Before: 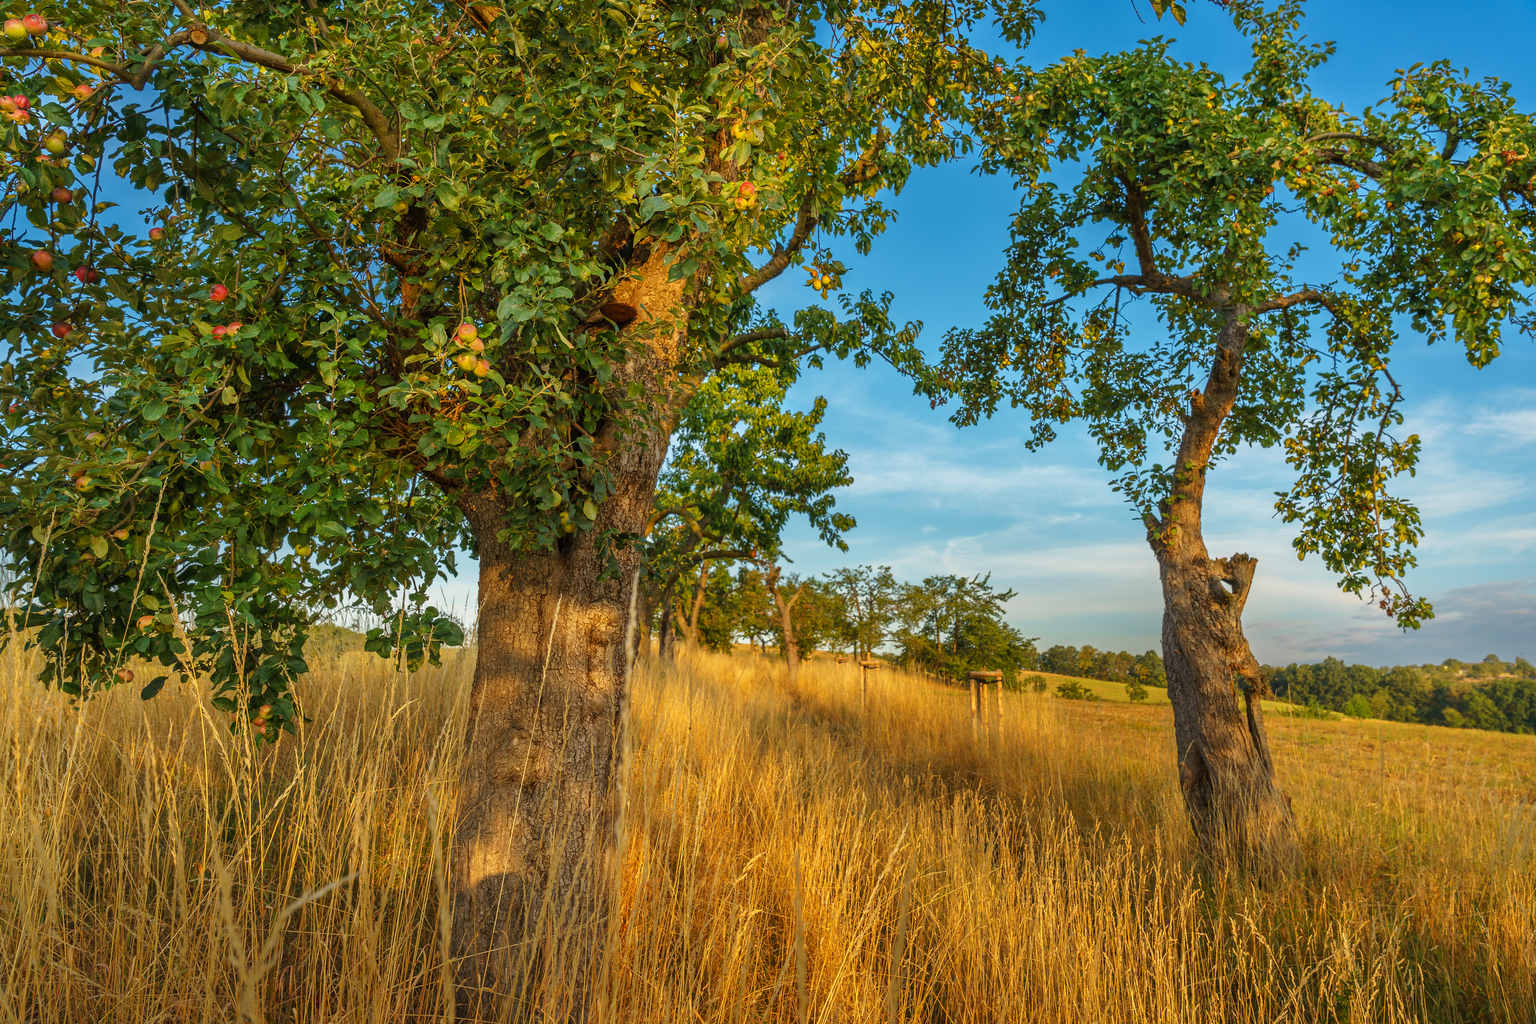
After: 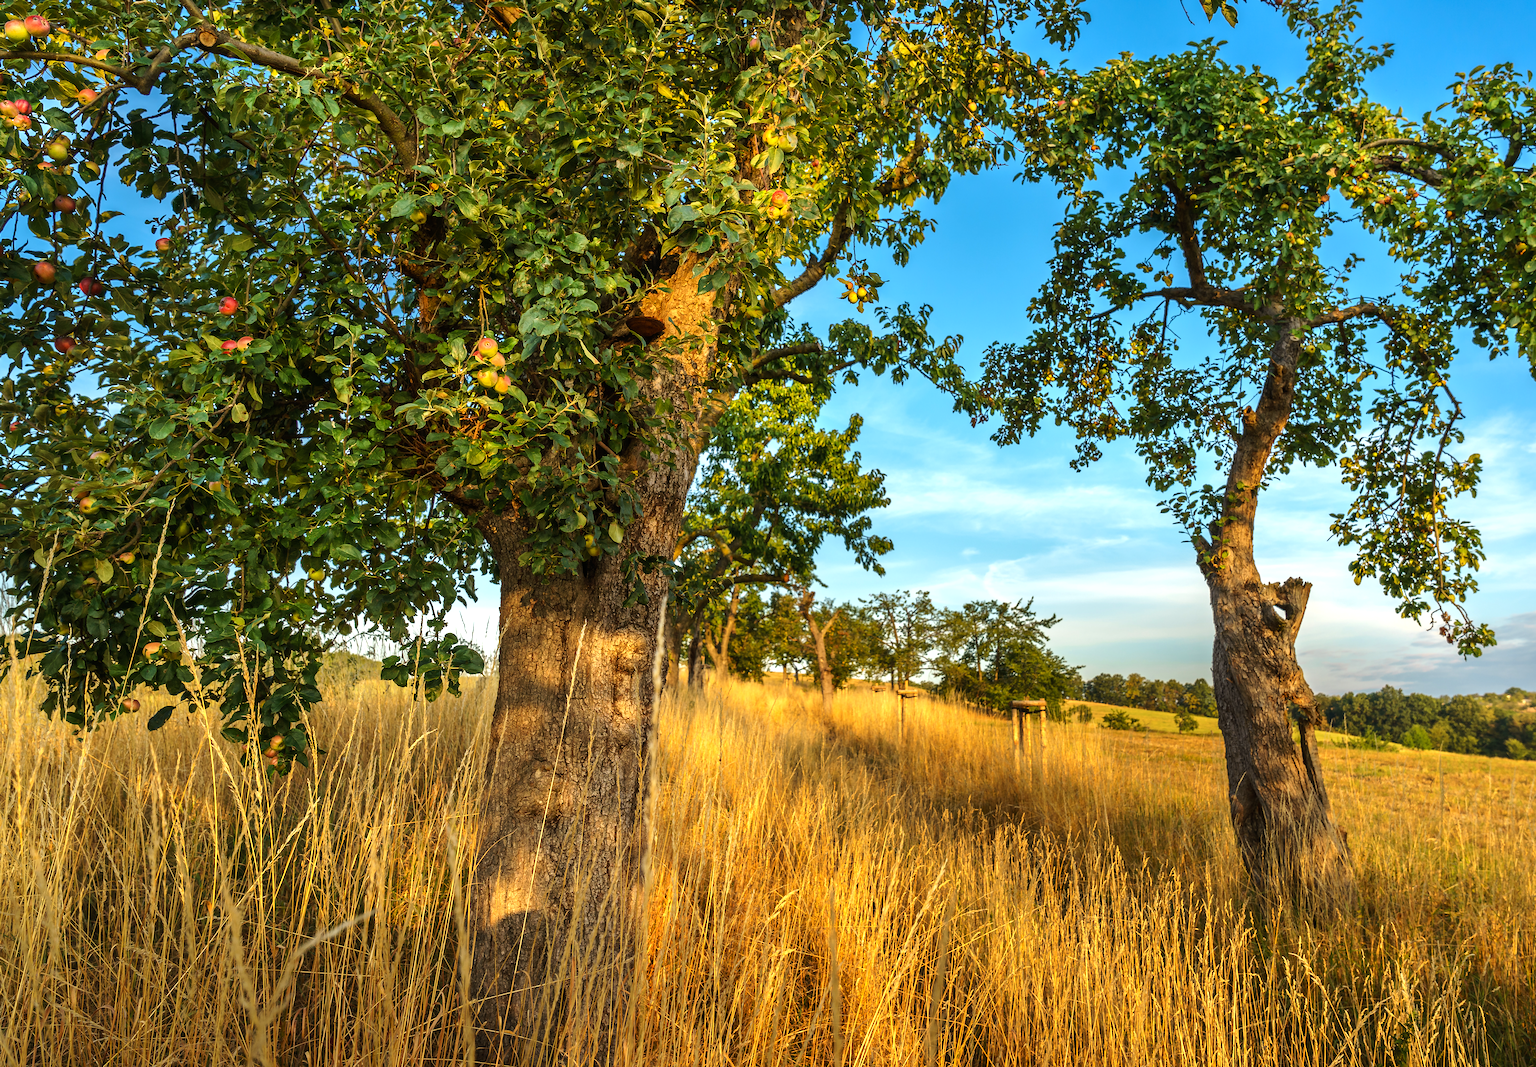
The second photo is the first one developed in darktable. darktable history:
crop: right 4.126%, bottom 0.031%
tone equalizer: -8 EV -0.75 EV, -7 EV -0.7 EV, -6 EV -0.6 EV, -5 EV -0.4 EV, -3 EV 0.4 EV, -2 EV 0.6 EV, -1 EV 0.7 EV, +0 EV 0.75 EV, edges refinement/feathering 500, mask exposure compensation -1.57 EV, preserve details no
